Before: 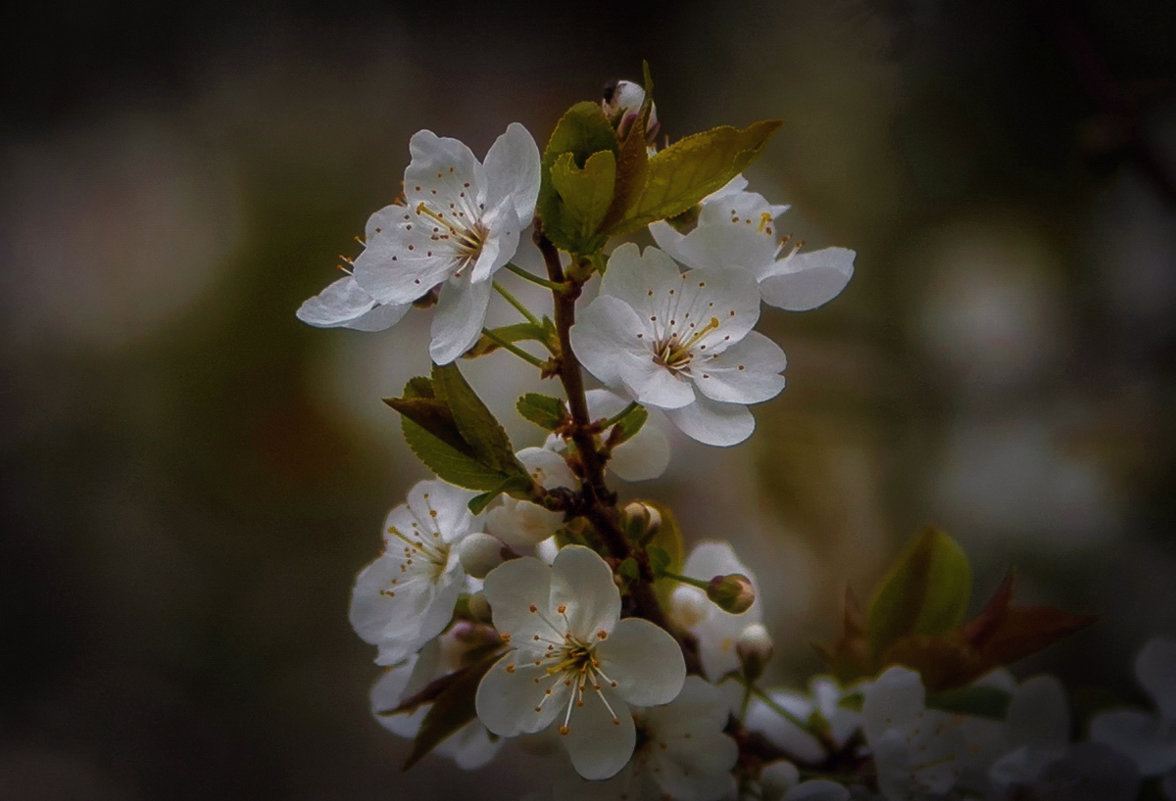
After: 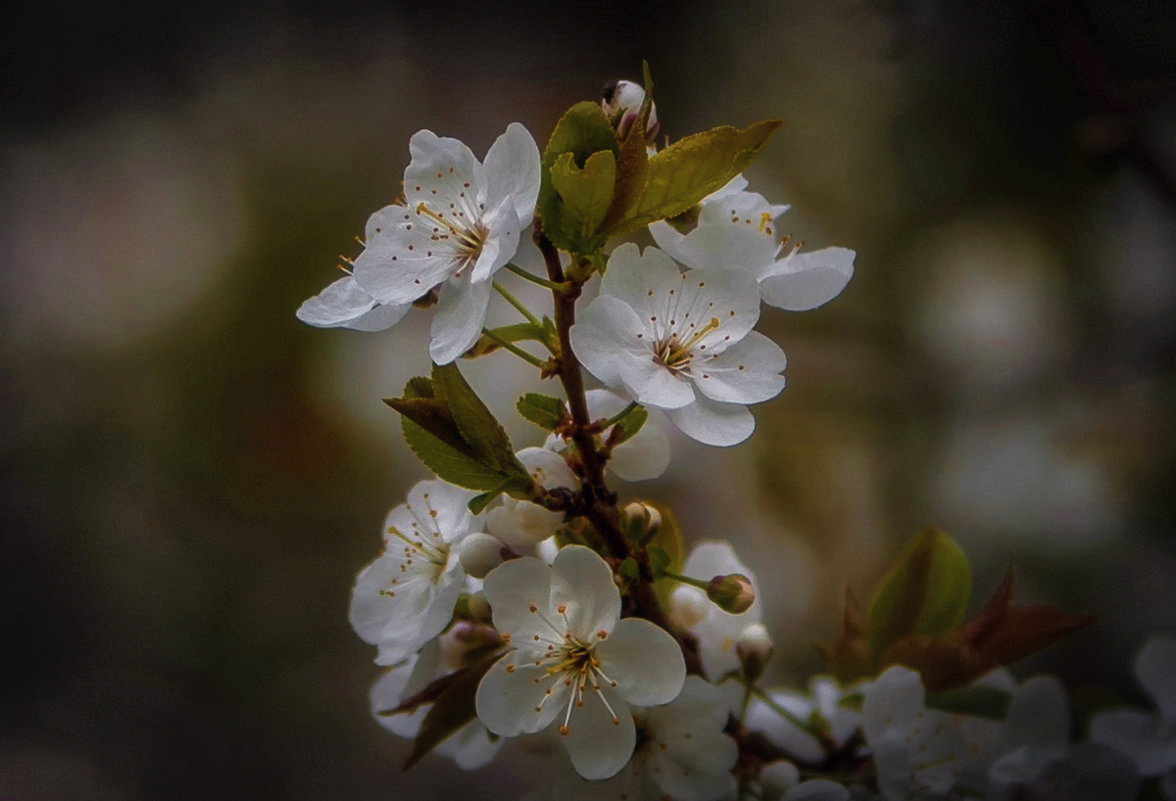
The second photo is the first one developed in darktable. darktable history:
shadows and highlights: radius 126.25, shadows 30.31, highlights -30.81, low approximation 0.01, soften with gaussian
